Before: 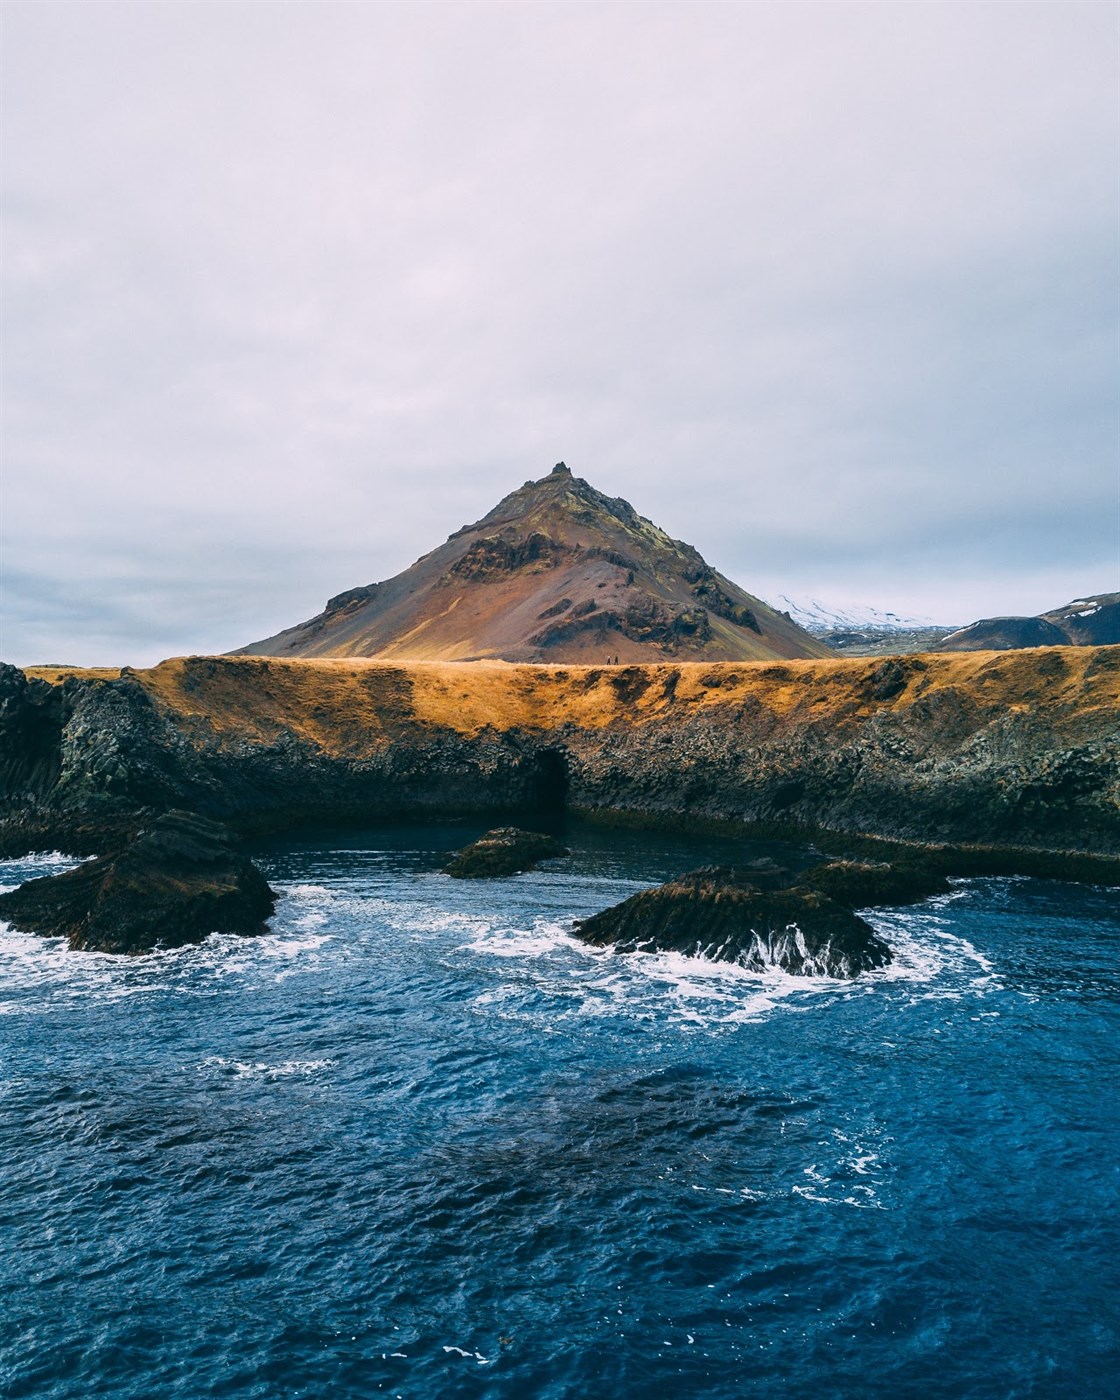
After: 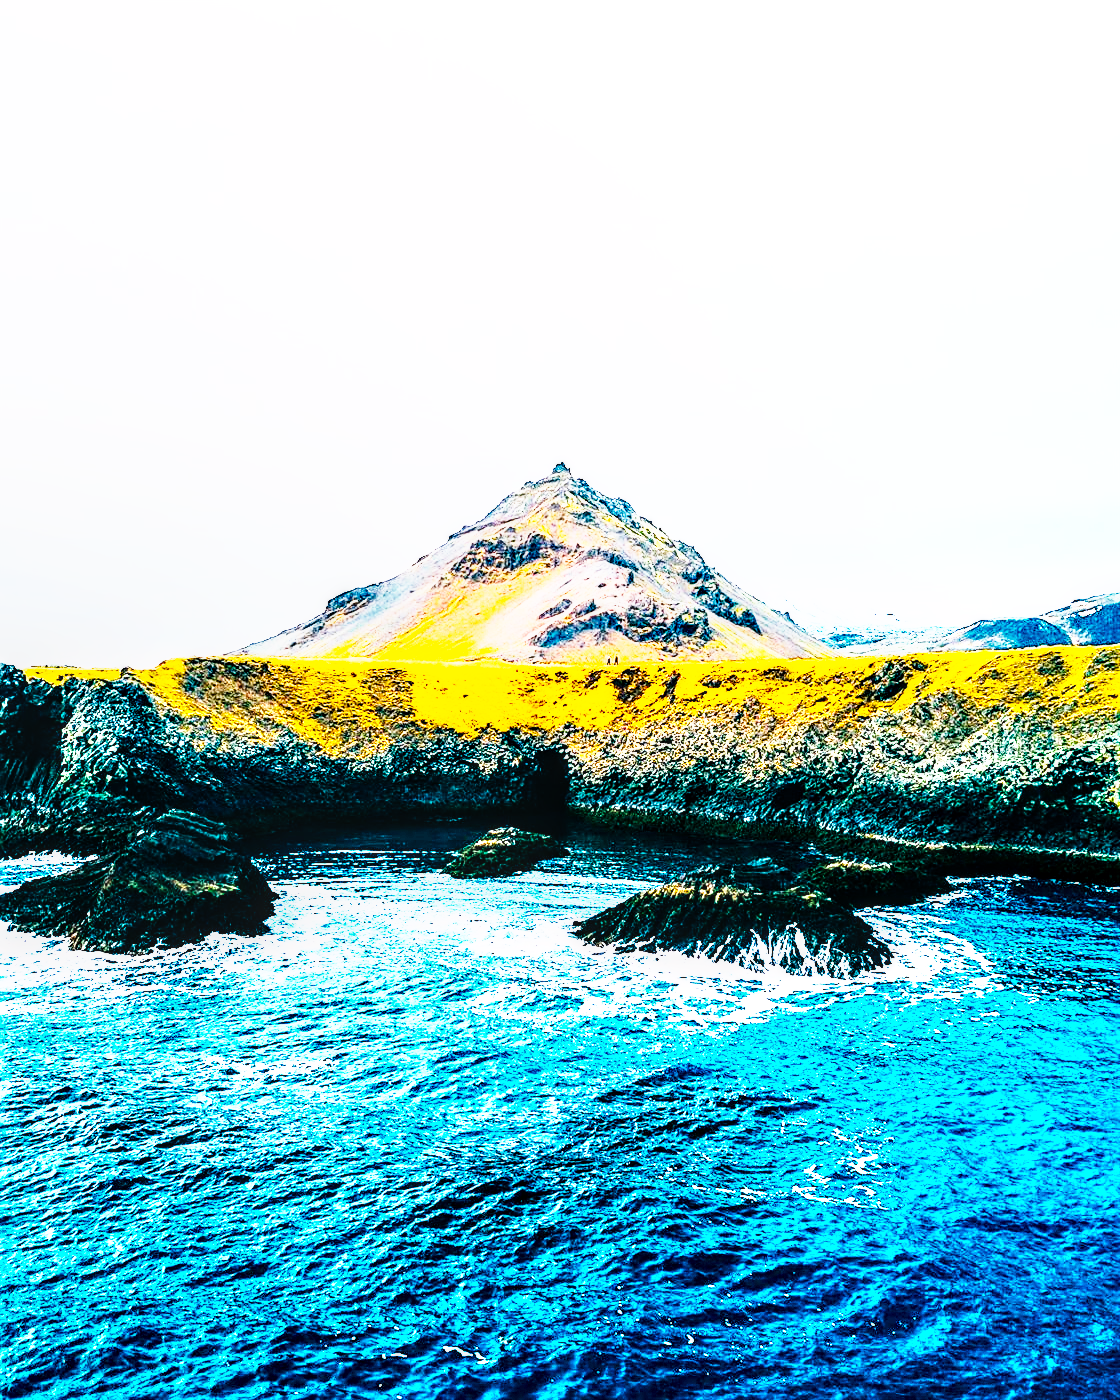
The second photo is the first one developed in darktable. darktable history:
local contrast: detail 154%
sharpen: on, module defaults
base curve: curves: ch0 [(0, 0) (0.007, 0.004) (0.027, 0.03) (0.046, 0.07) (0.207, 0.54) (0.442, 0.872) (0.673, 0.972) (1, 1)], preserve colors none
color balance rgb: linear chroma grading › global chroma 25%, perceptual saturation grading › global saturation 40%, perceptual brilliance grading › global brilliance 30%, global vibrance 40%
rgb curve: curves: ch0 [(0, 0) (0.21, 0.15) (0.24, 0.21) (0.5, 0.75) (0.75, 0.96) (0.89, 0.99) (1, 1)]; ch1 [(0, 0.02) (0.21, 0.13) (0.25, 0.2) (0.5, 0.67) (0.75, 0.9) (0.89, 0.97) (1, 1)]; ch2 [(0, 0.02) (0.21, 0.13) (0.25, 0.2) (0.5, 0.67) (0.75, 0.9) (0.89, 0.97) (1, 1)], compensate middle gray true
